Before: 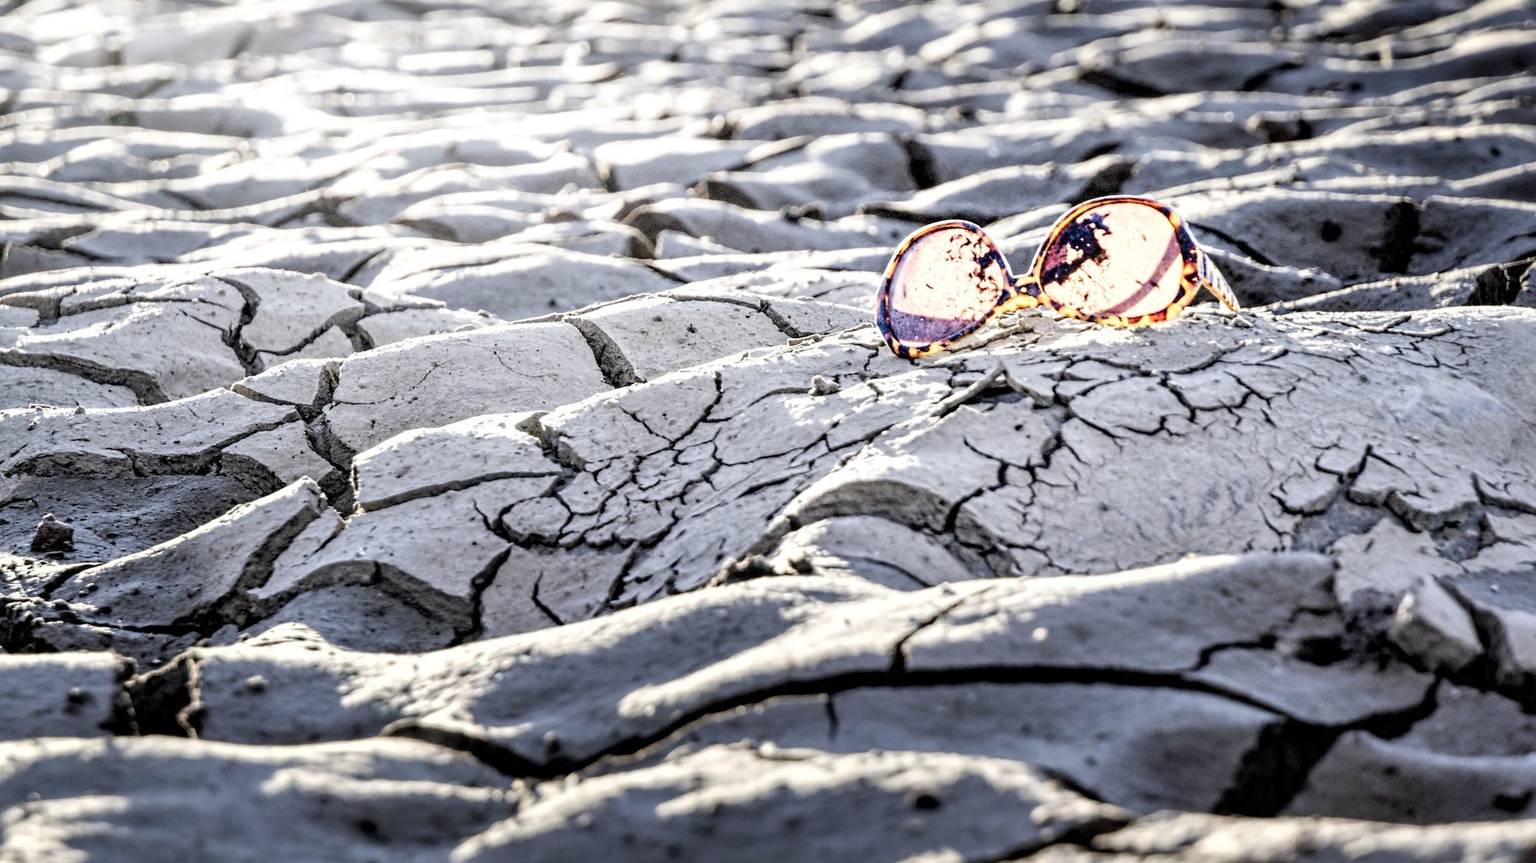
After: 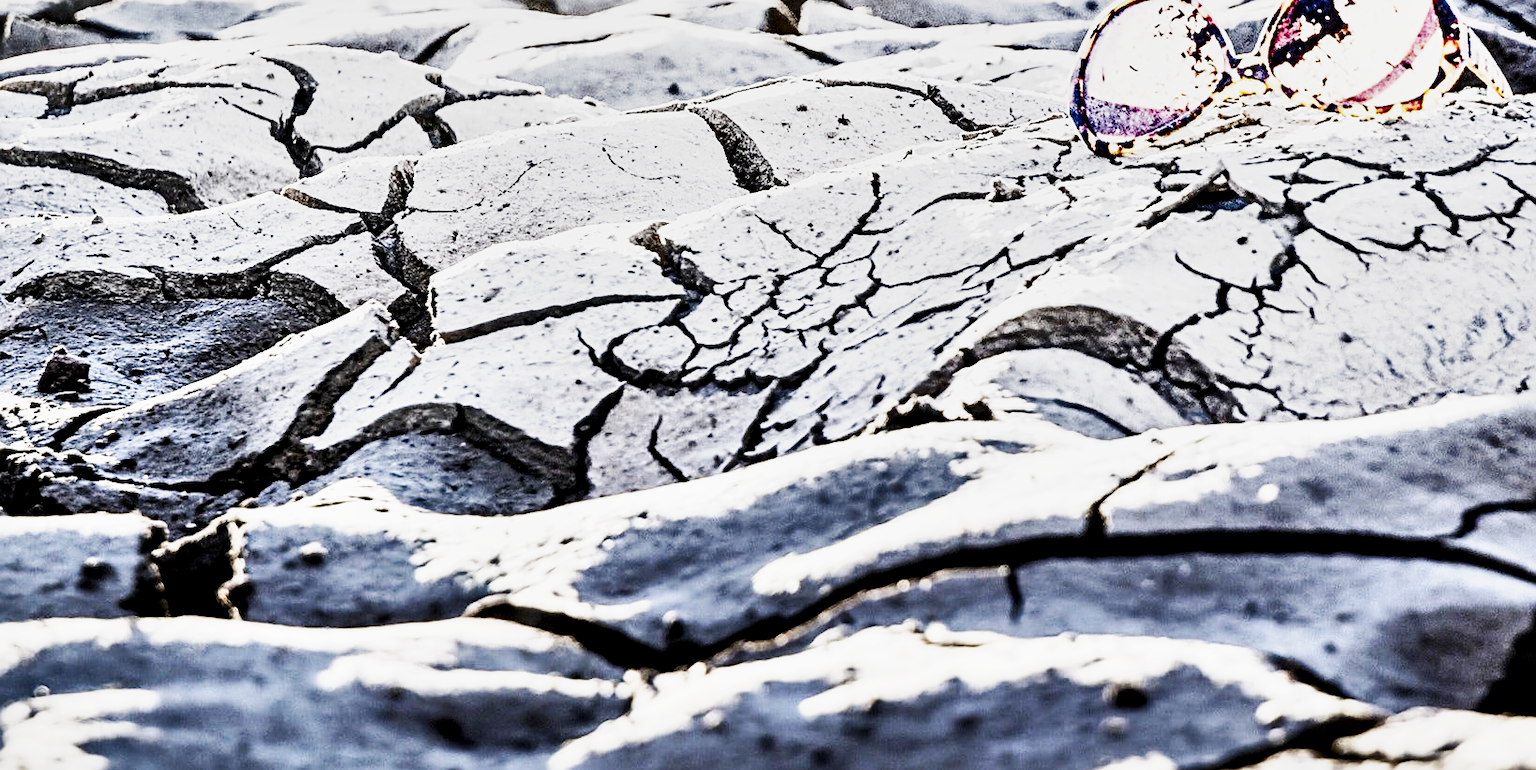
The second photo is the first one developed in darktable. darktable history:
crop: top 26.731%, right 17.962%
base curve: curves: ch0 [(0, 0) (0.007, 0.004) (0.027, 0.03) (0.046, 0.07) (0.207, 0.54) (0.442, 0.872) (0.673, 0.972) (1, 1)], preserve colors none
shadows and highlights: white point adjustment -3.79, highlights -63.55, soften with gaussian
local contrast: mode bilateral grid, contrast 19, coarseness 51, detail 132%, midtone range 0.2
tone equalizer: -8 EV -0.769 EV, -7 EV -0.69 EV, -6 EV -0.563 EV, -5 EV -0.403 EV, -3 EV 0.369 EV, -2 EV 0.6 EV, -1 EV 0.69 EV, +0 EV 0.728 EV, edges refinement/feathering 500, mask exposure compensation -1.24 EV, preserve details no
sharpen: on, module defaults
